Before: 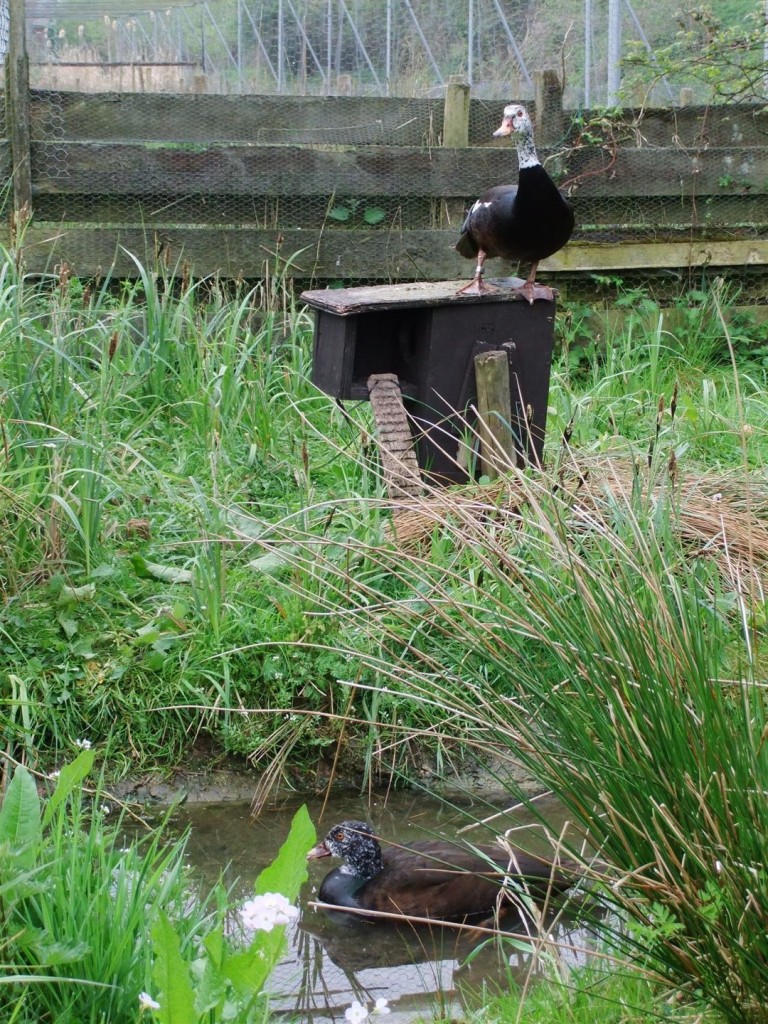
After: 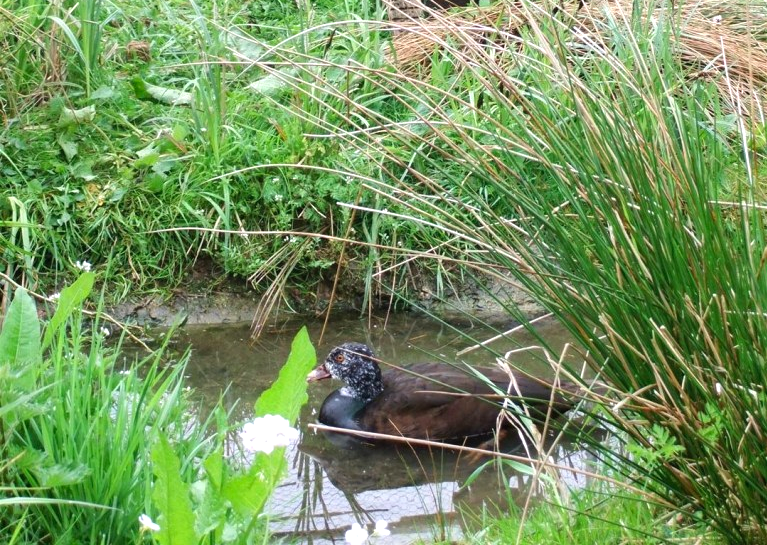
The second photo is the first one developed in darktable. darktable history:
crop and rotate: top 46.776%, right 0.091%
levels: levels [0, 0.43, 0.859]
